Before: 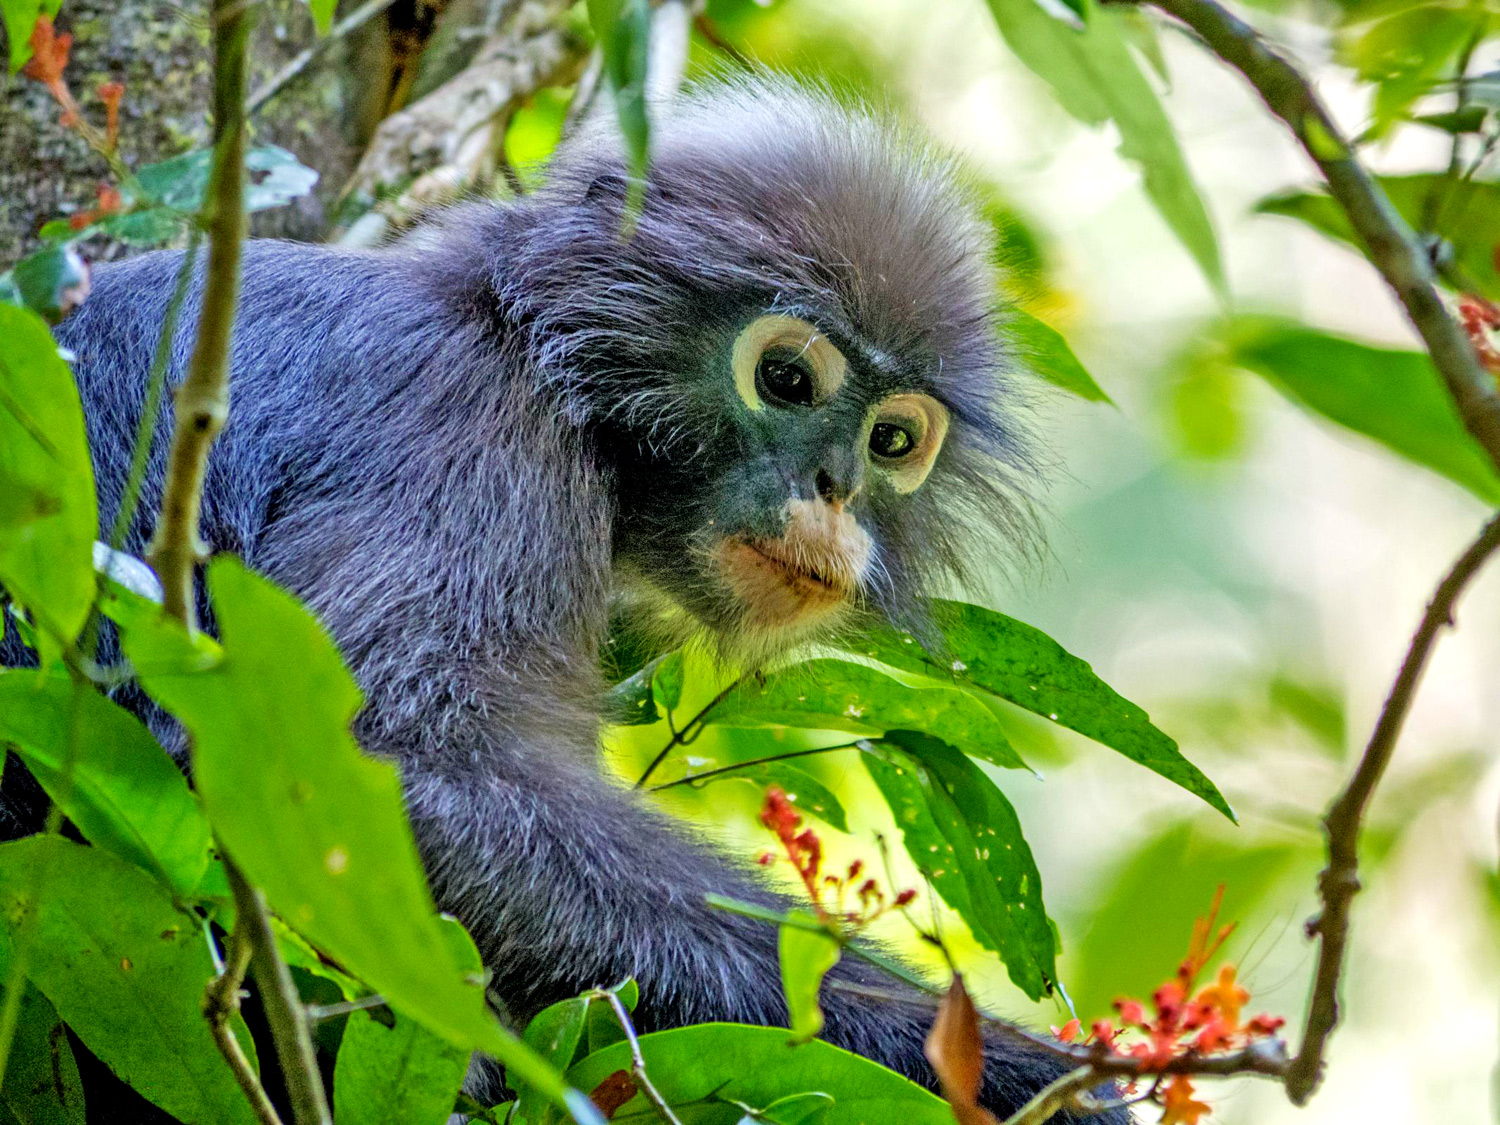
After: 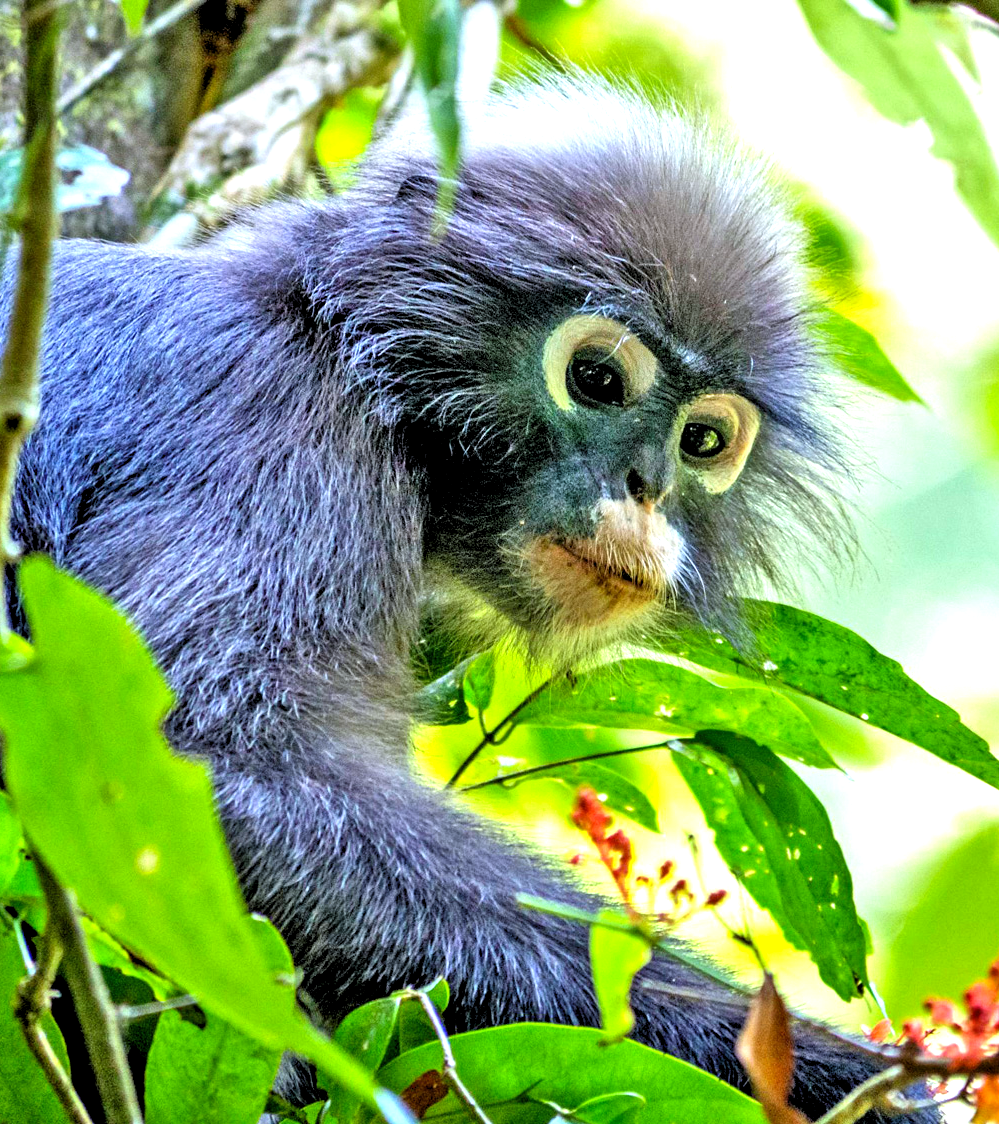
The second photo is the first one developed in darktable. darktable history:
levels: levels [0.055, 0.477, 0.9]
crop and rotate: left 12.648%, right 20.685%
tone equalizer: on, module defaults
exposure: black level correction 0.001, exposure 0.5 EV, compensate exposure bias true, compensate highlight preservation false
white balance: red 0.967, blue 1.049
